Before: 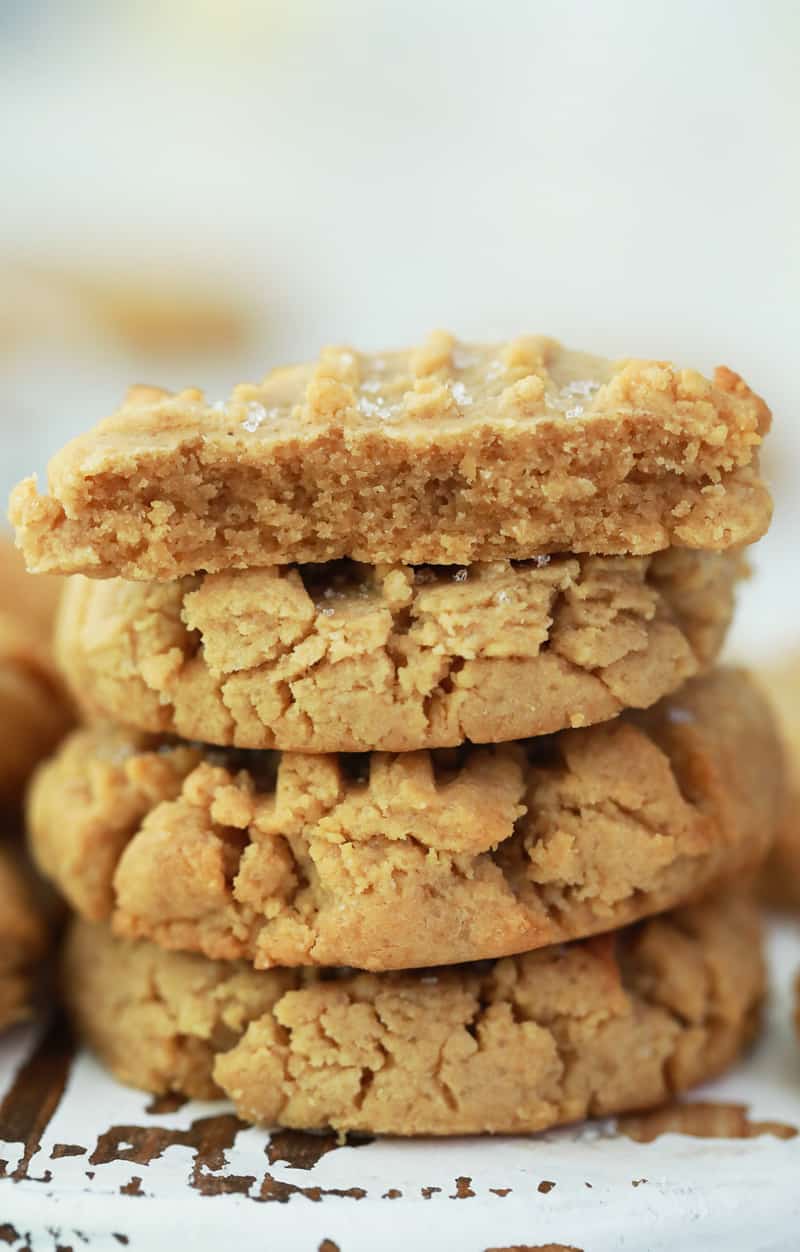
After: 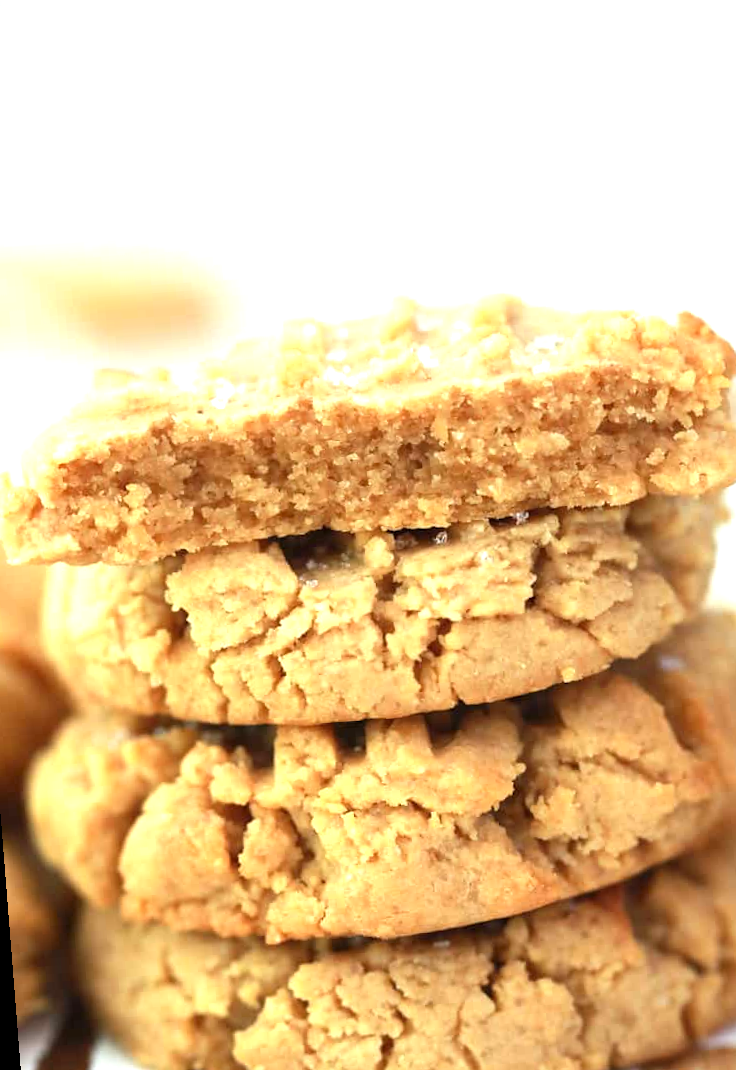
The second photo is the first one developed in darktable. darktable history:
rotate and perspective: rotation -4.2°, shear 0.006, automatic cropping off
crop and rotate: left 7.196%, top 4.574%, right 10.605%, bottom 13.178%
exposure: exposure 0.921 EV, compensate highlight preservation false
